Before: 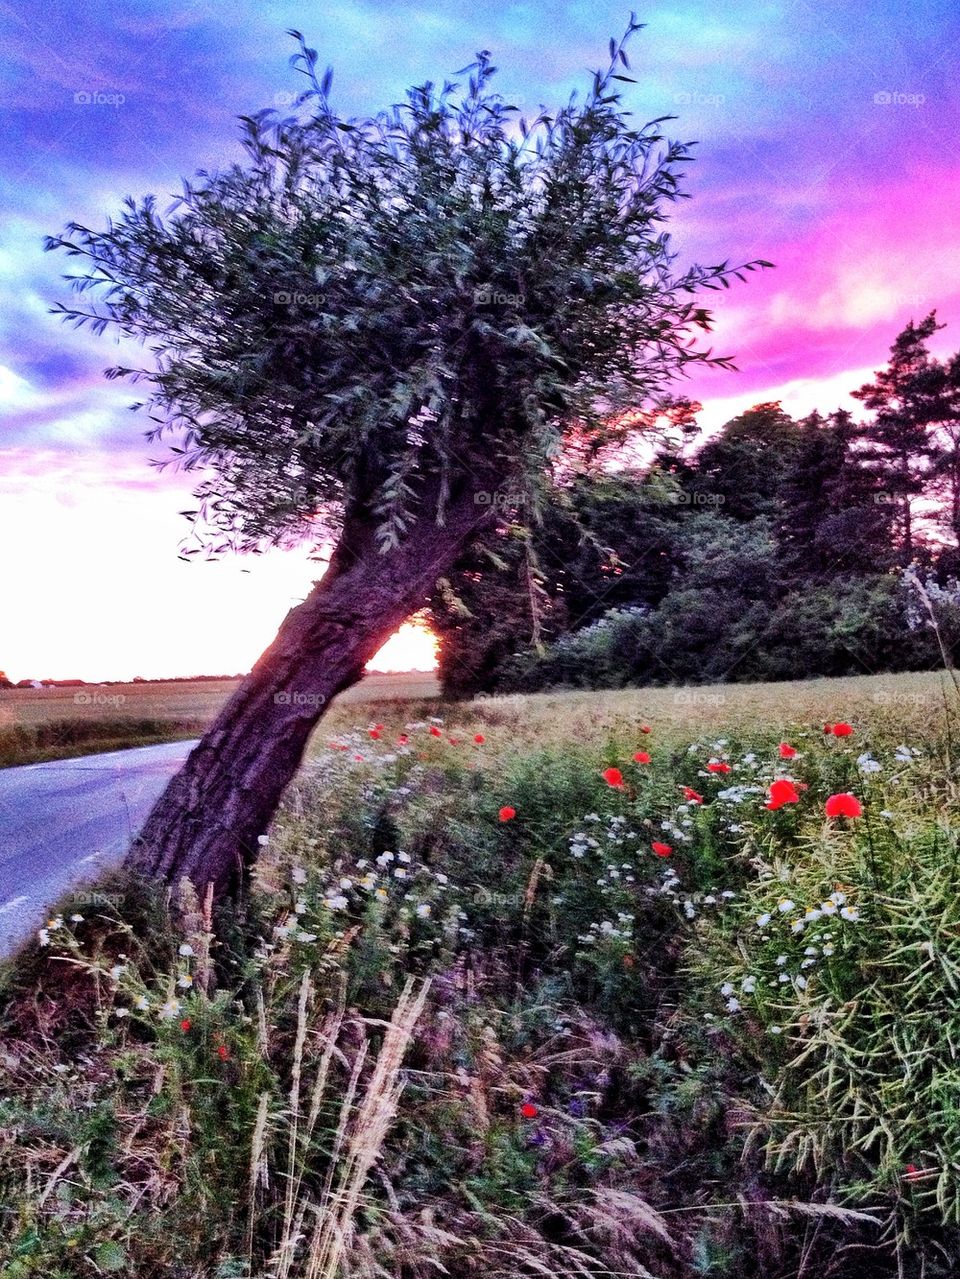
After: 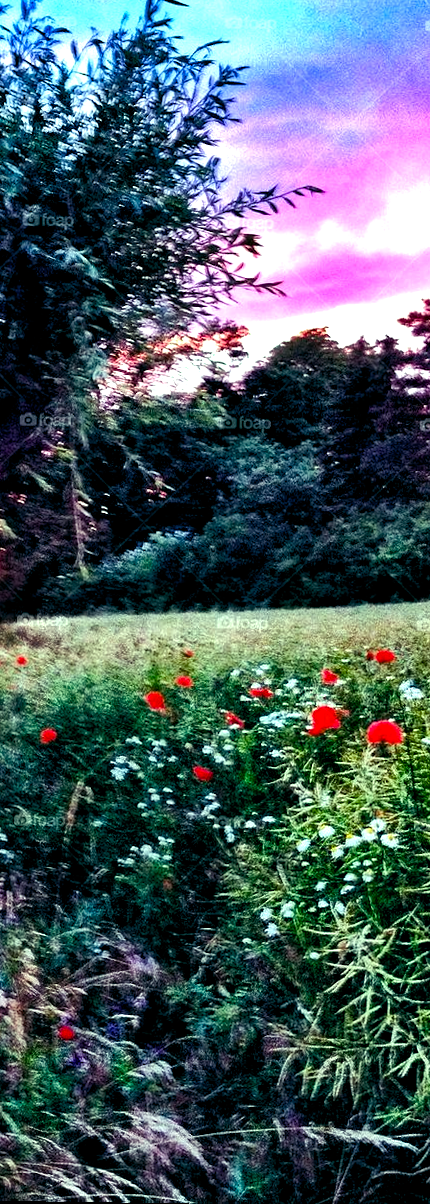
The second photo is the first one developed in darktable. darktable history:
rotate and perspective: rotation 0.8°, automatic cropping off
crop: left 47.628%, top 6.643%, right 7.874%
color balance rgb: shadows lift › luminance -7.7%, shadows lift › chroma 2.13%, shadows lift › hue 165.27°, power › luminance -7.77%, power › chroma 1.1%, power › hue 215.88°, highlights gain › luminance 15.15%, highlights gain › chroma 7%, highlights gain › hue 125.57°, global offset › luminance -0.33%, global offset › chroma 0.11%, global offset › hue 165.27°, perceptual saturation grading › global saturation 24.42%, perceptual saturation grading › highlights -24.42%, perceptual saturation grading › mid-tones 24.42%, perceptual saturation grading › shadows 40%, perceptual brilliance grading › global brilliance -5%, perceptual brilliance grading › highlights 24.42%, perceptual brilliance grading › mid-tones 7%, perceptual brilliance grading › shadows -5%
